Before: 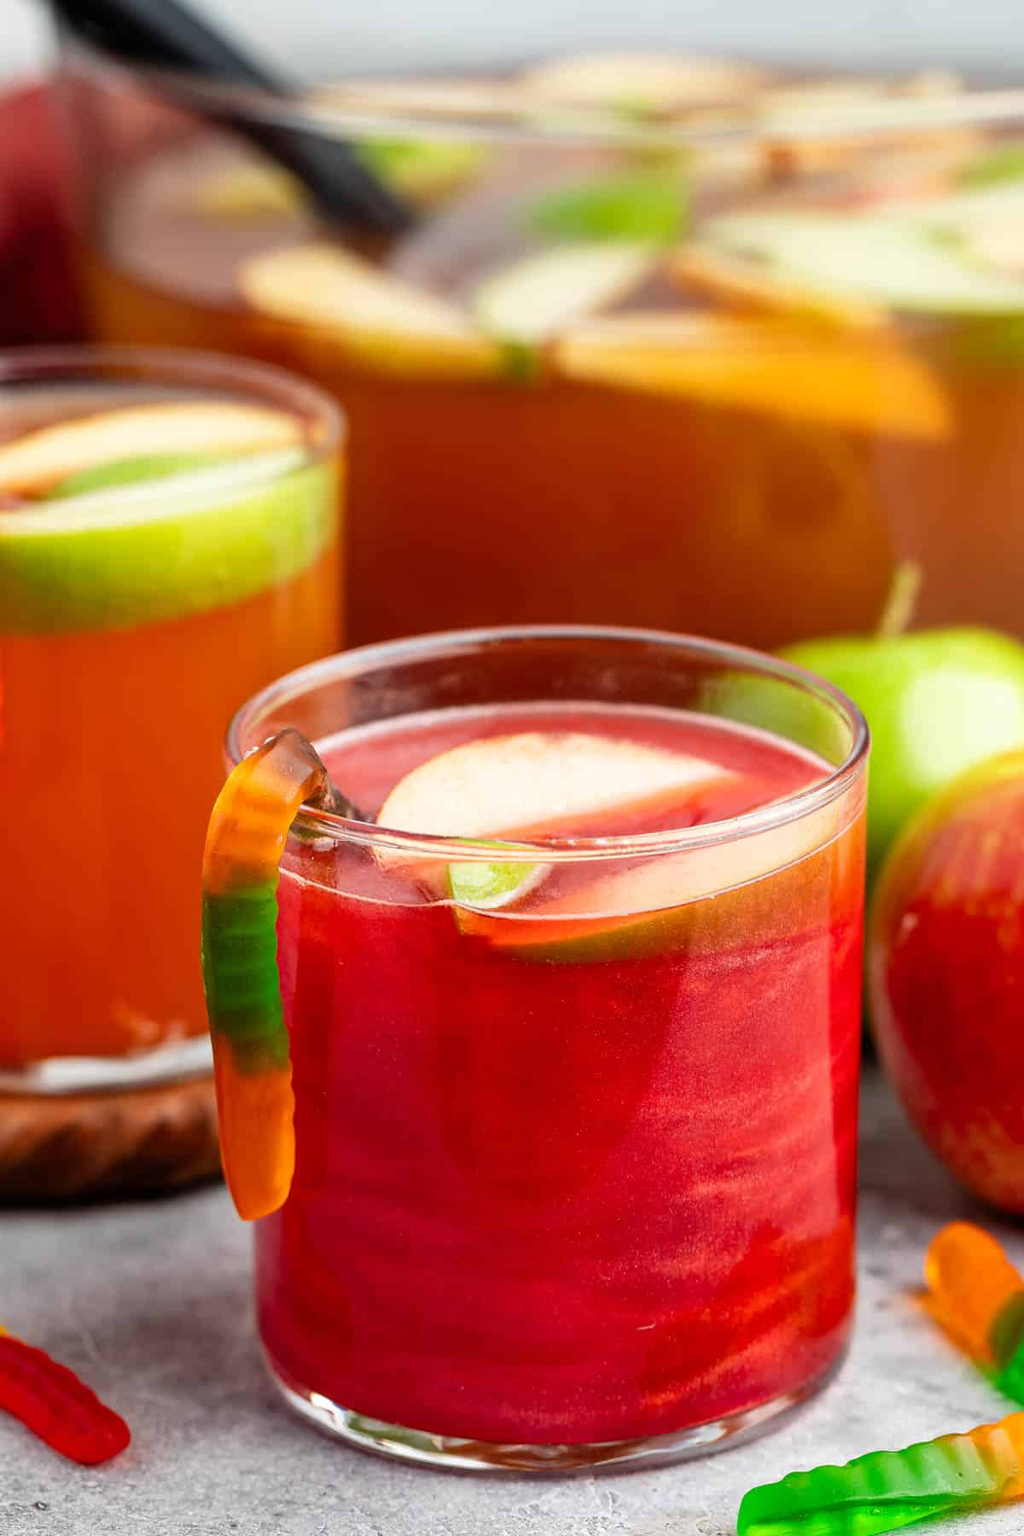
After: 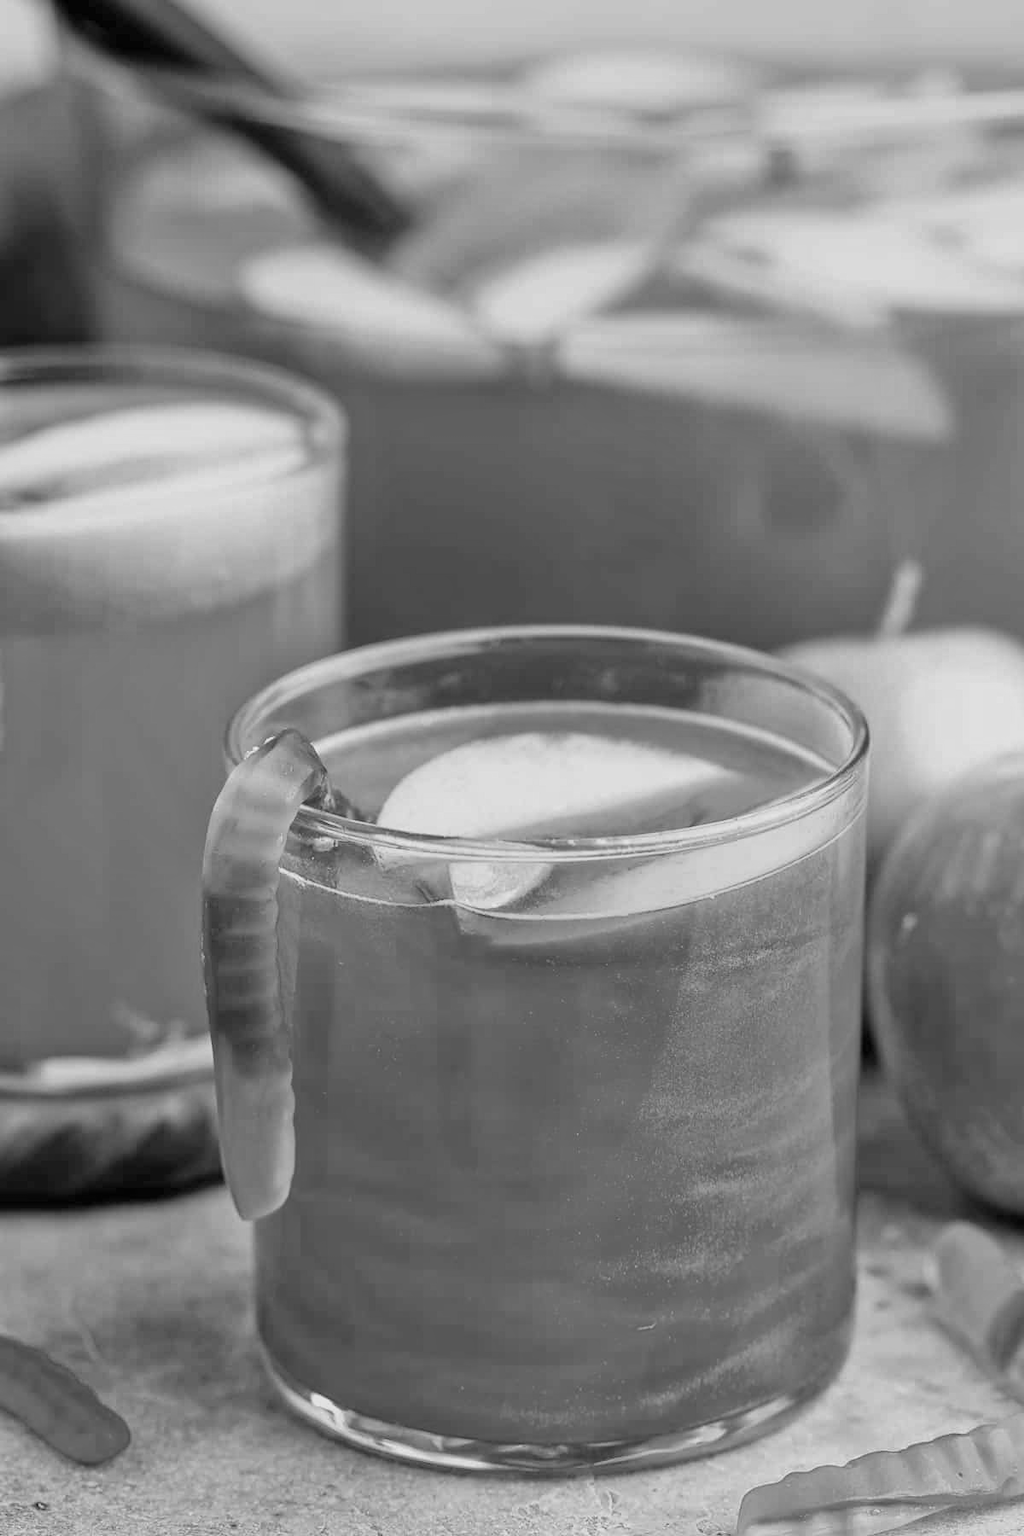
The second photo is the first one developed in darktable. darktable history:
exposure: exposure 0.661 EV, compensate highlight preservation false
monochrome: a 32, b 64, size 2.3
tone equalizer: -8 EV -0.002 EV, -7 EV 0.005 EV, -6 EV -0.008 EV, -5 EV 0.007 EV, -4 EV -0.042 EV, -3 EV -0.233 EV, -2 EV -0.662 EV, -1 EV -0.983 EV, +0 EV -0.969 EV, smoothing diameter 2%, edges refinement/feathering 20, mask exposure compensation -1.57 EV, filter diffusion 5
